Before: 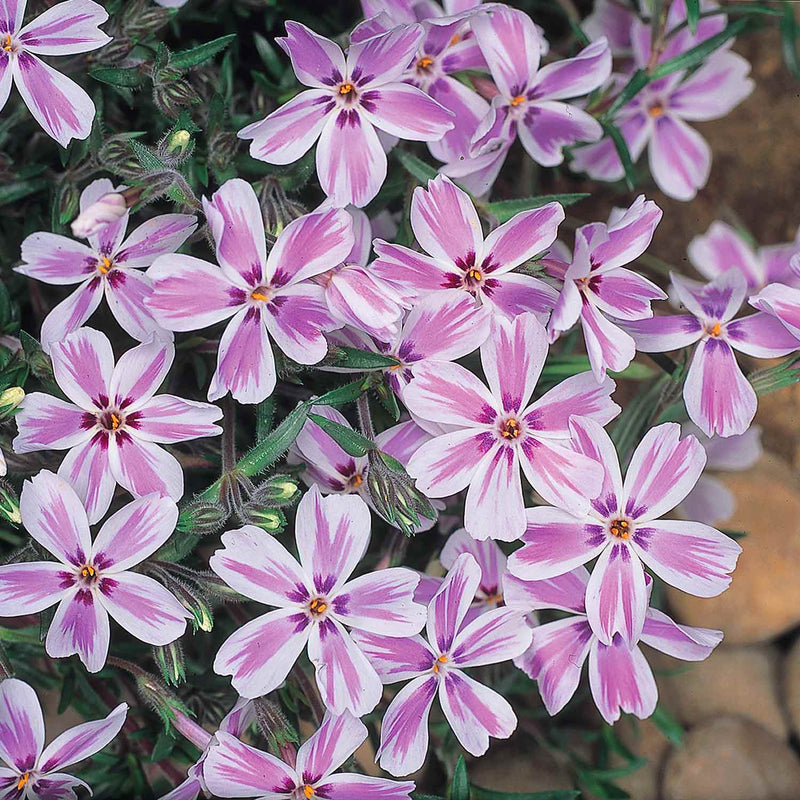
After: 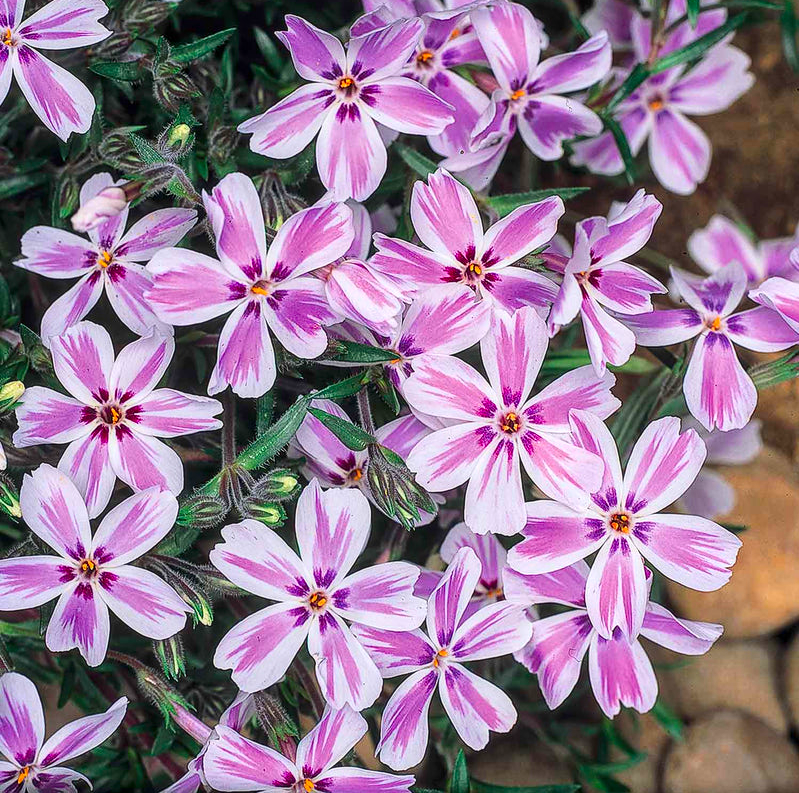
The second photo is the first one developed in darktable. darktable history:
local contrast: on, module defaults
contrast brightness saturation: contrast 0.167, saturation 0.322
exposure: compensate highlight preservation false
crop: top 0.864%, right 0.032%
